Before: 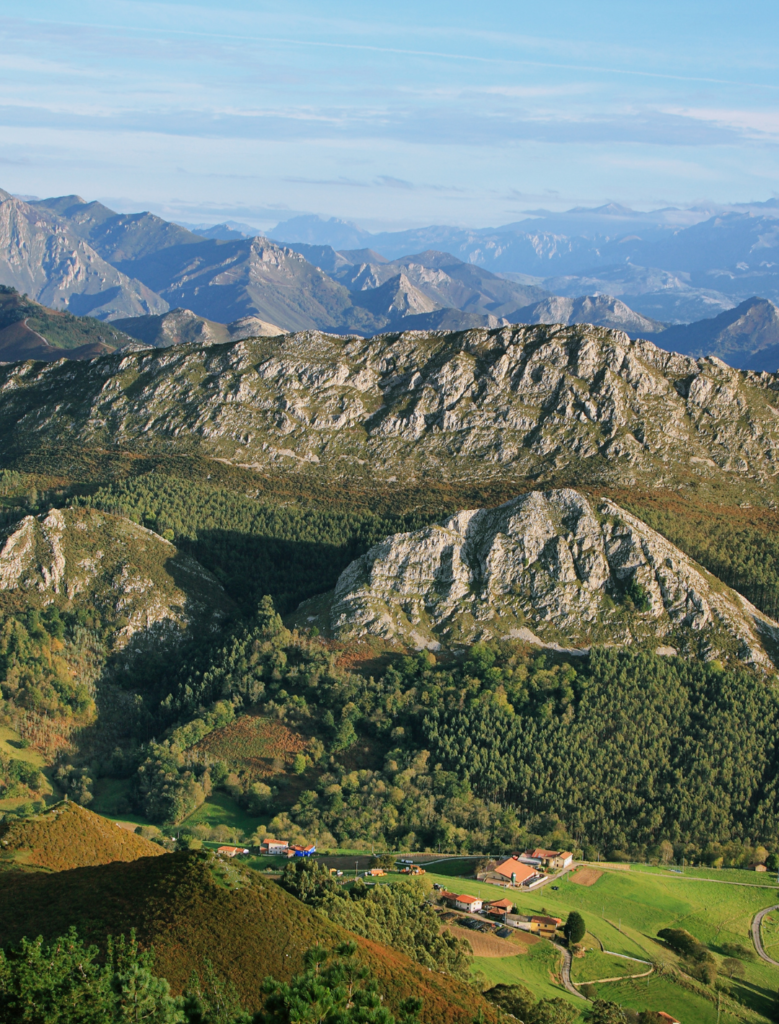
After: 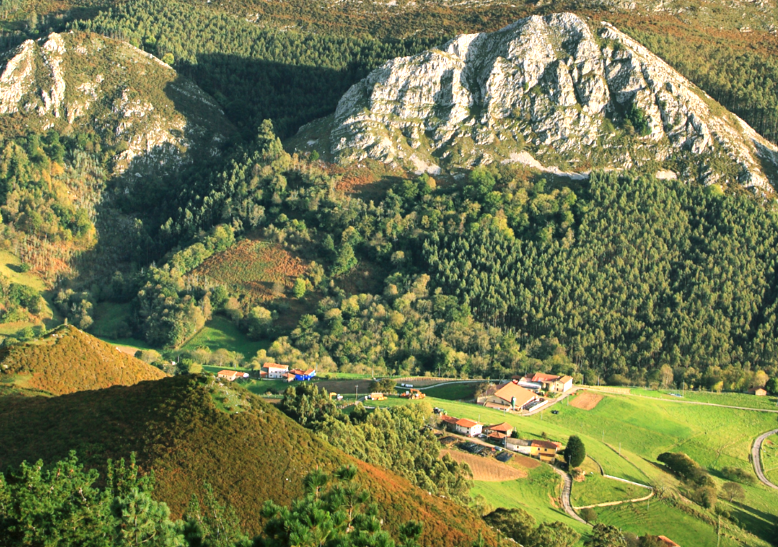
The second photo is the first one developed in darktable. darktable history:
crop and rotate: top 46.528%, right 0.12%
exposure: exposure 1 EV, compensate exposure bias true, compensate highlight preservation false
